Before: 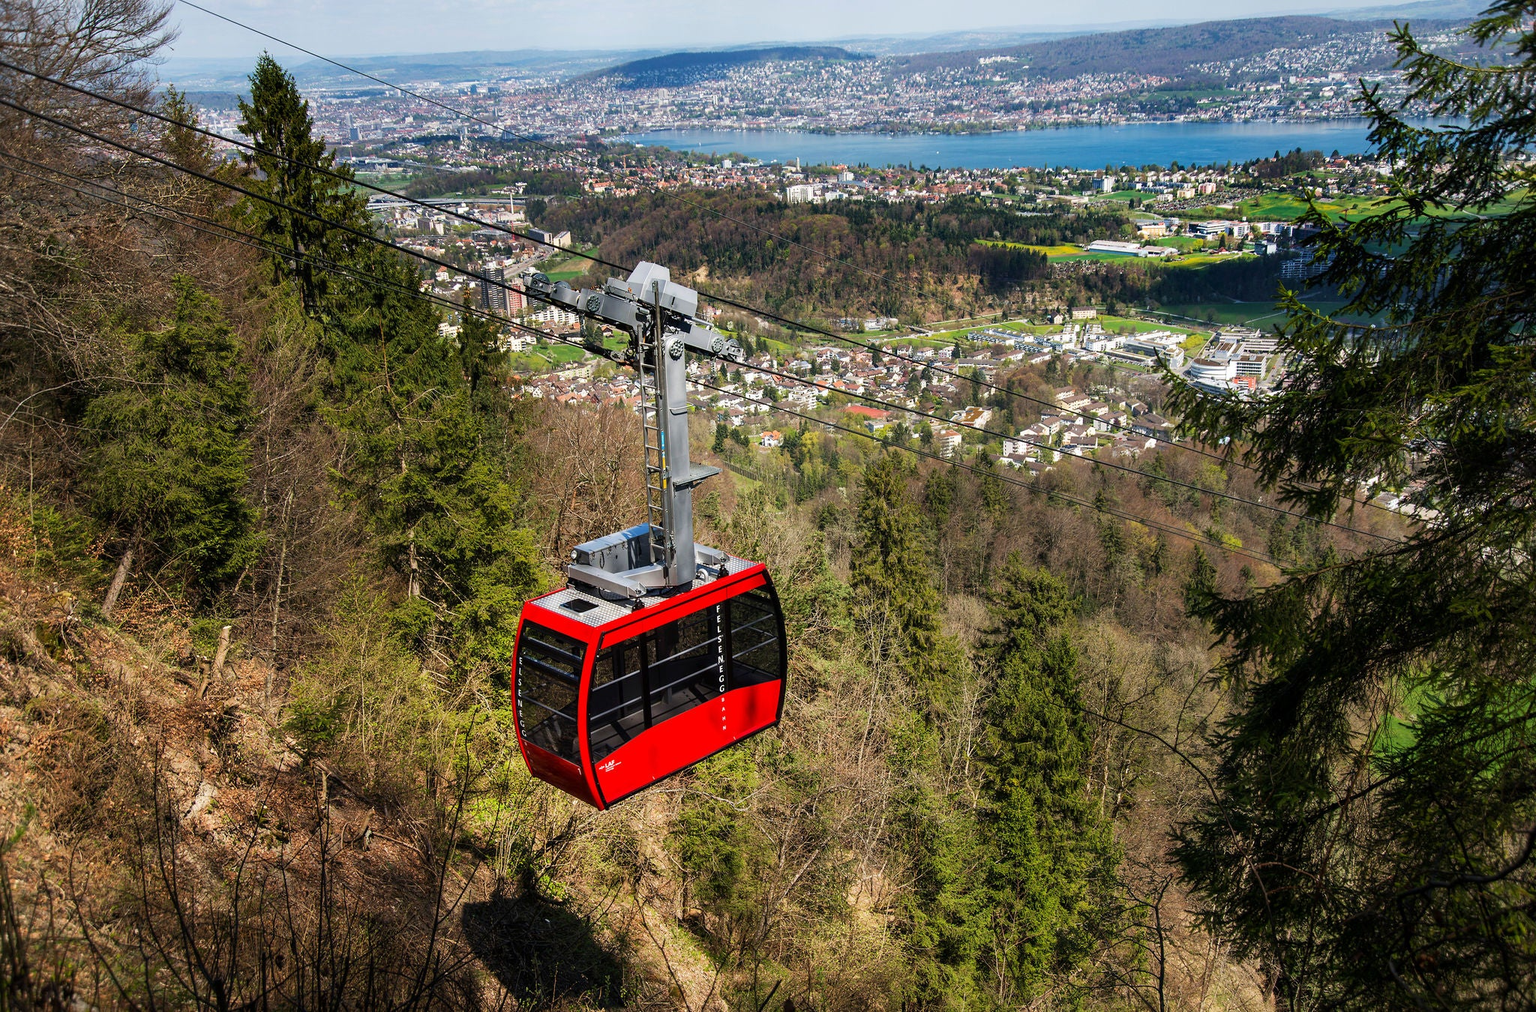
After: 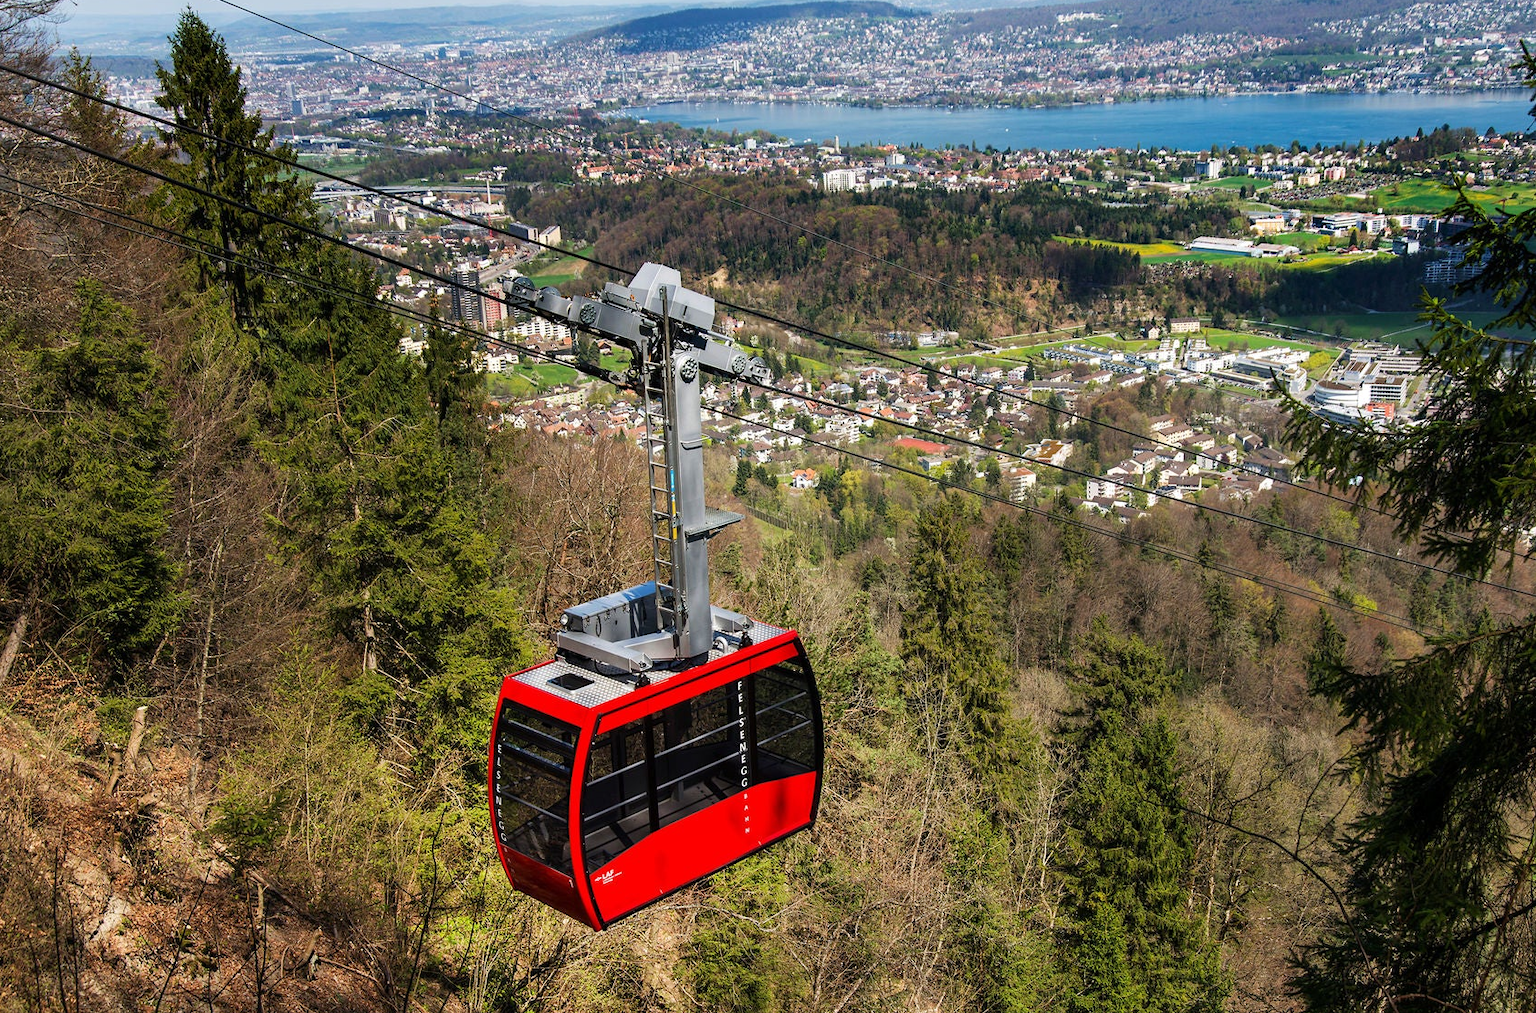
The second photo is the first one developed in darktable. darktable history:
crop and rotate: left 7.196%, top 4.574%, right 10.605%, bottom 13.178%
tone equalizer: on, module defaults
